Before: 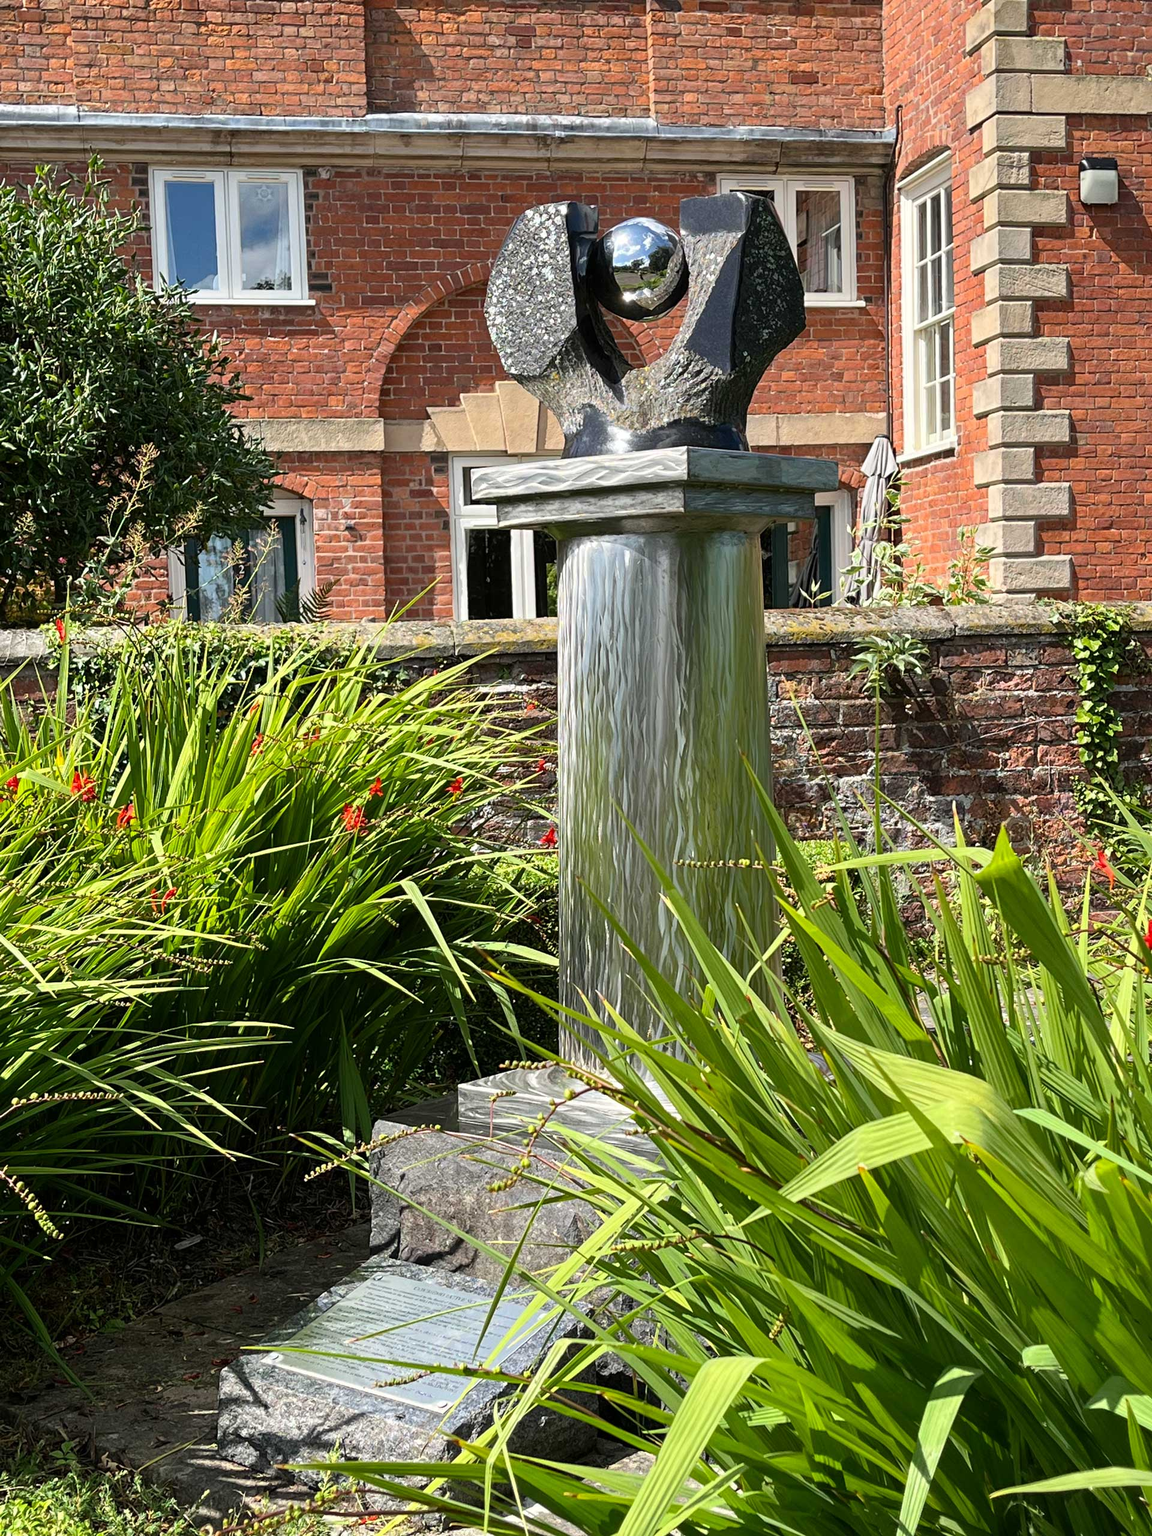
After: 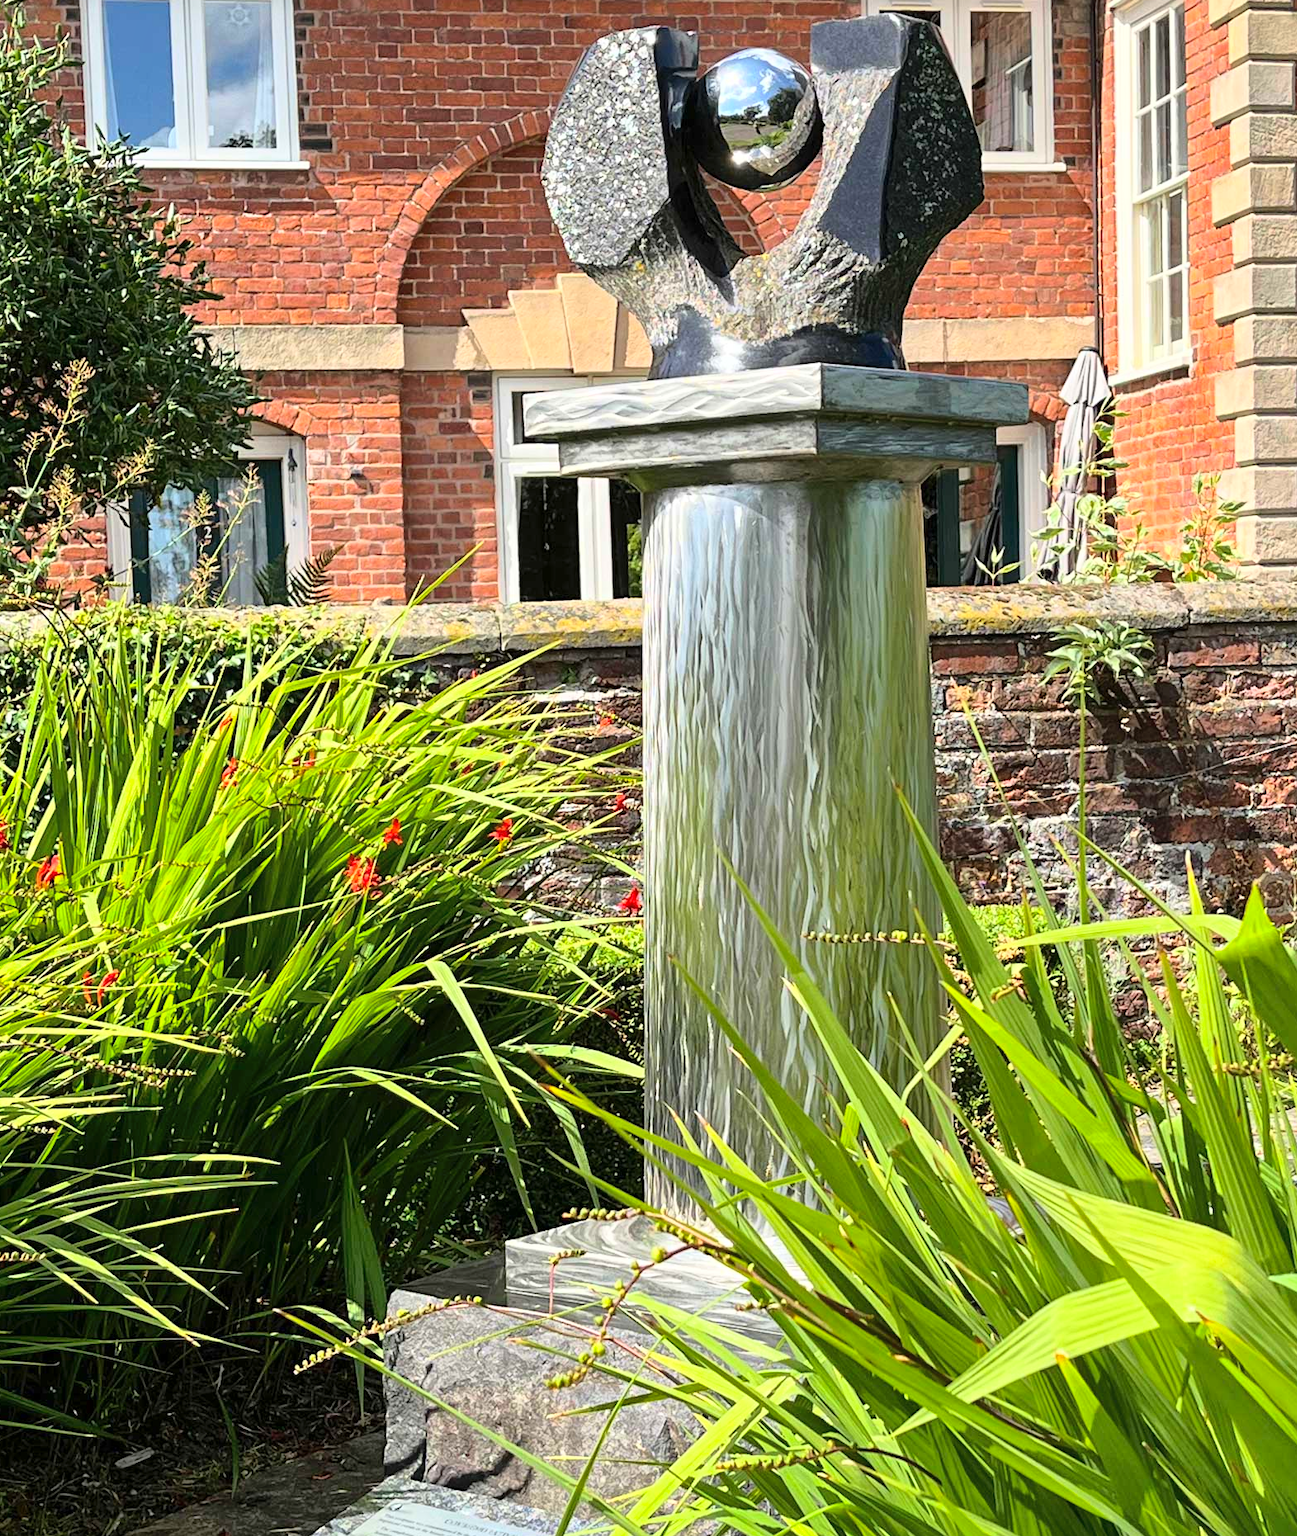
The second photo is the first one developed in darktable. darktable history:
shadows and highlights: on, module defaults
base curve: curves: ch0 [(0, 0) (0.028, 0.03) (0.121, 0.232) (0.46, 0.748) (0.859, 0.968) (1, 1)]
crop: left 7.895%, top 11.876%, right 10.23%, bottom 15.412%
